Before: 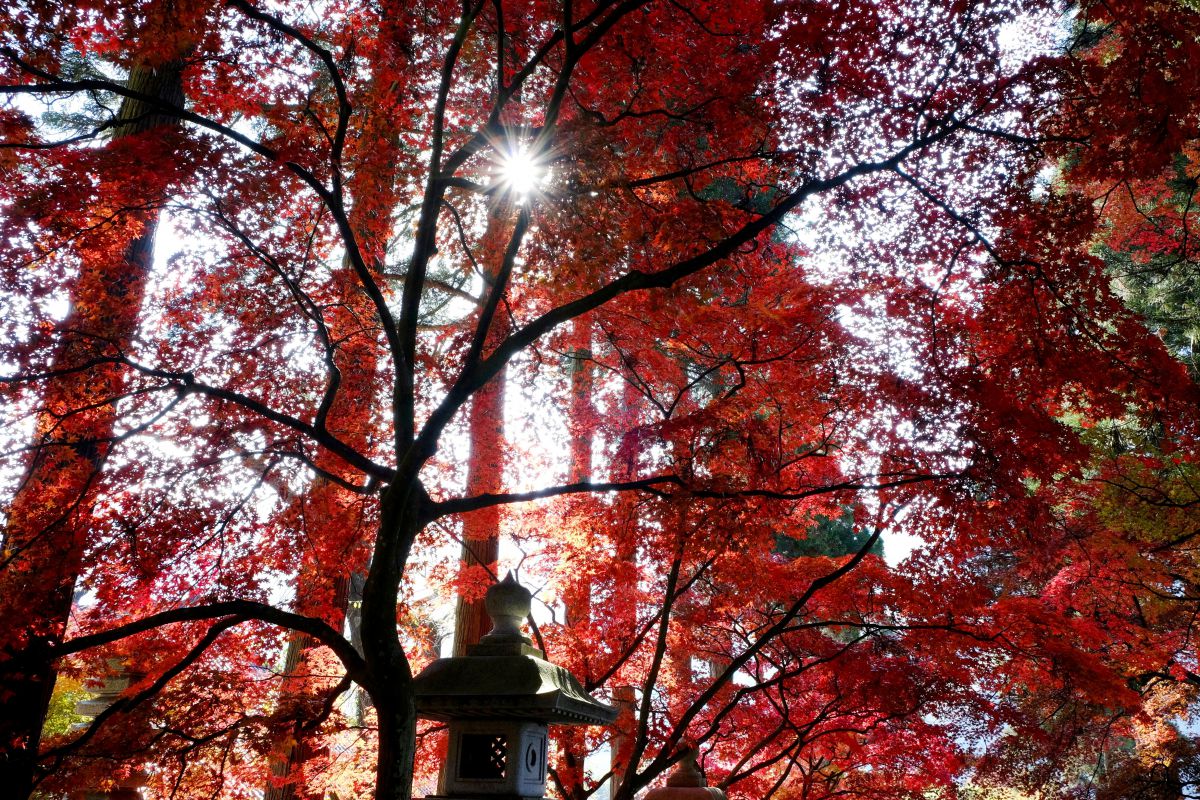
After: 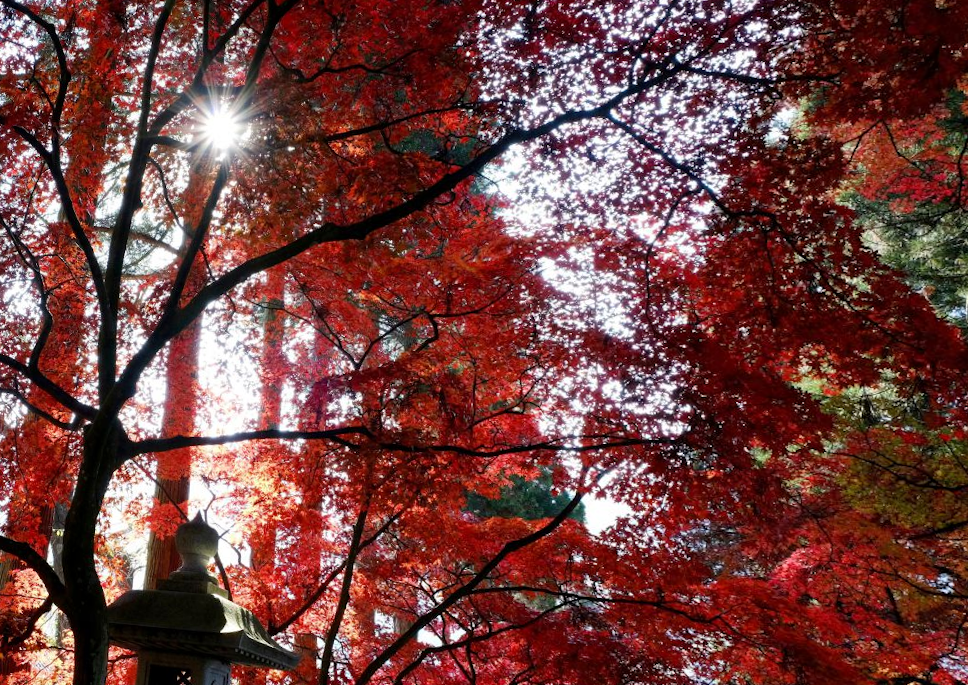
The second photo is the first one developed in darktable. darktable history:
white balance: emerald 1
rotate and perspective: rotation 1.69°, lens shift (vertical) -0.023, lens shift (horizontal) -0.291, crop left 0.025, crop right 0.988, crop top 0.092, crop bottom 0.842
crop: left 17.582%, bottom 0.031%
